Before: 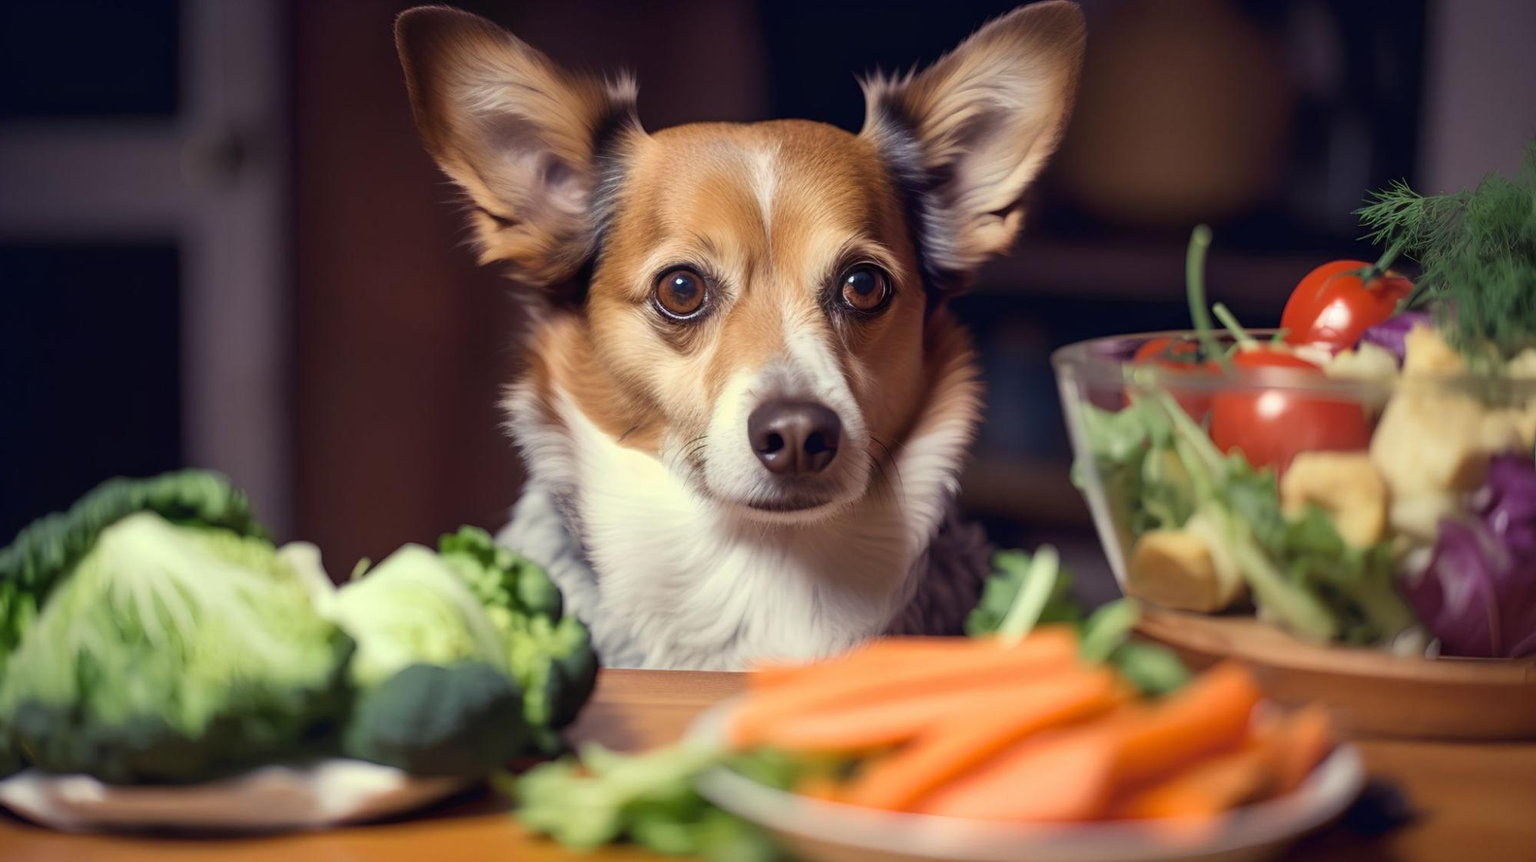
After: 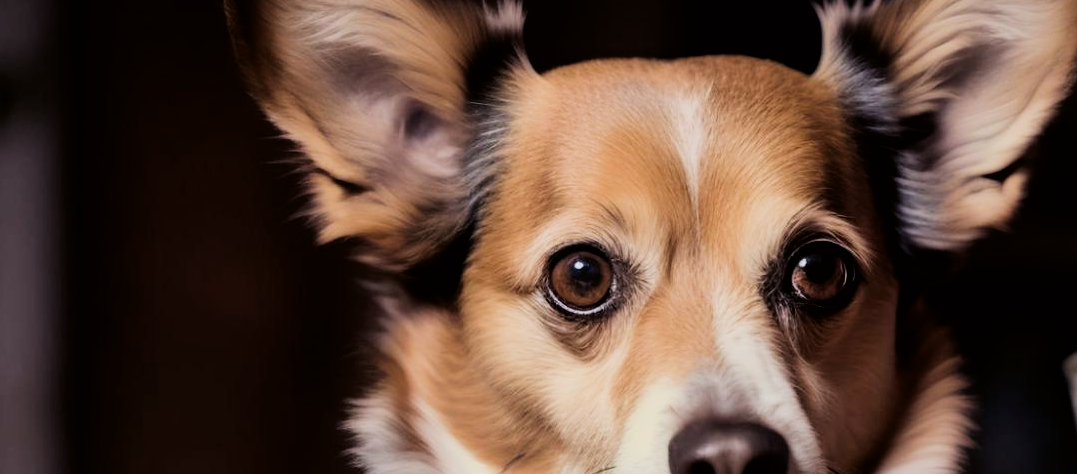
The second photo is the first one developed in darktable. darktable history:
filmic rgb: black relative exposure -5 EV, hardness 2.88, contrast 1.3, highlights saturation mix -30%
crop: left 15.306%, top 9.065%, right 30.789%, bottom 48.638%
color correction: highlights a* 3.12, highlights b* -1.55, shadows a* -0.101, shadows b* 2.52, saturation 0.98
